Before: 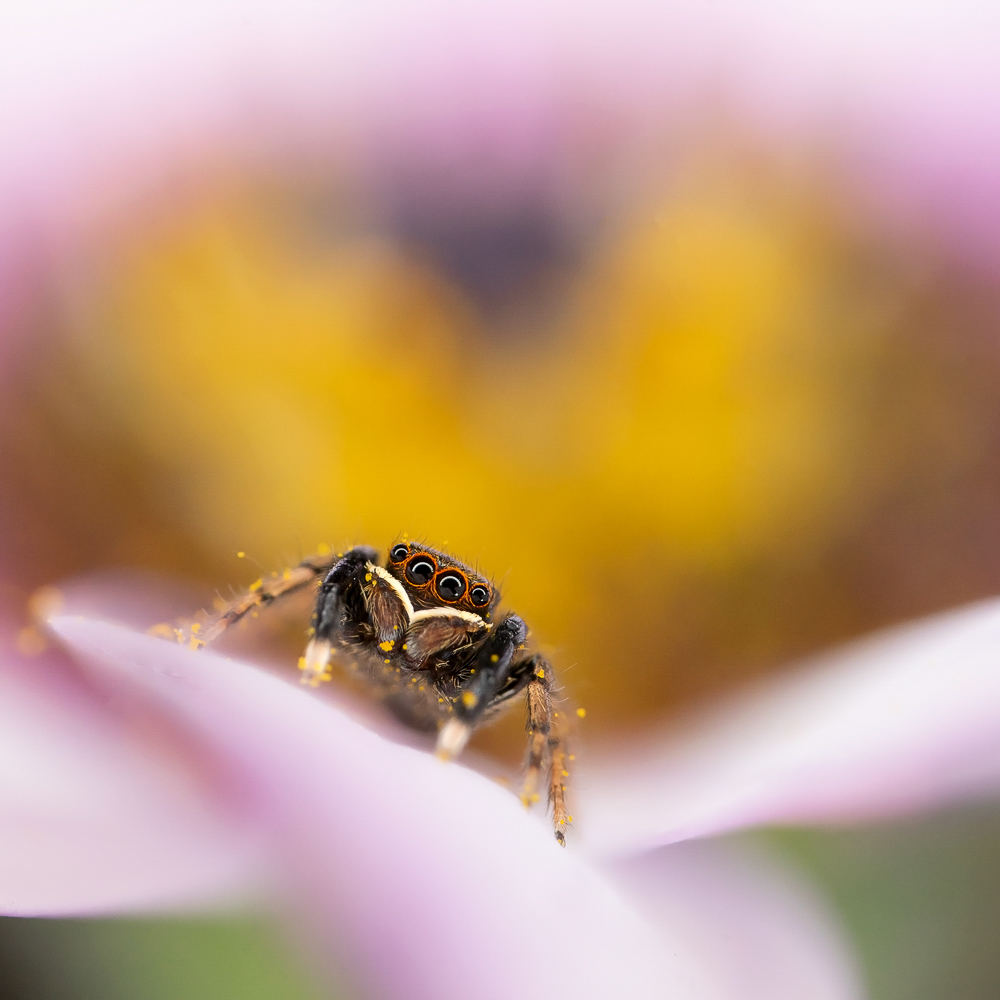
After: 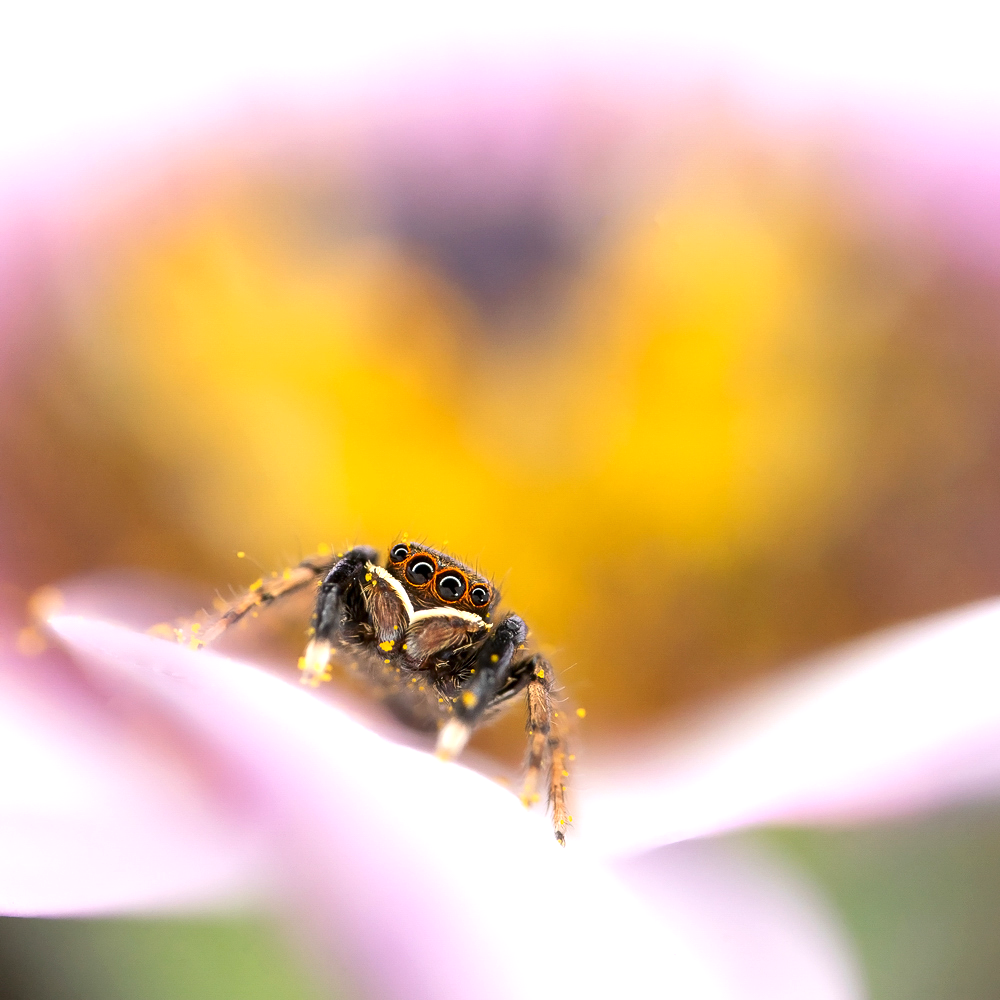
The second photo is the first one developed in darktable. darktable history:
exposure: exposure 0.565 EV, compensate exposure bias true, compensate highlight preservation false
